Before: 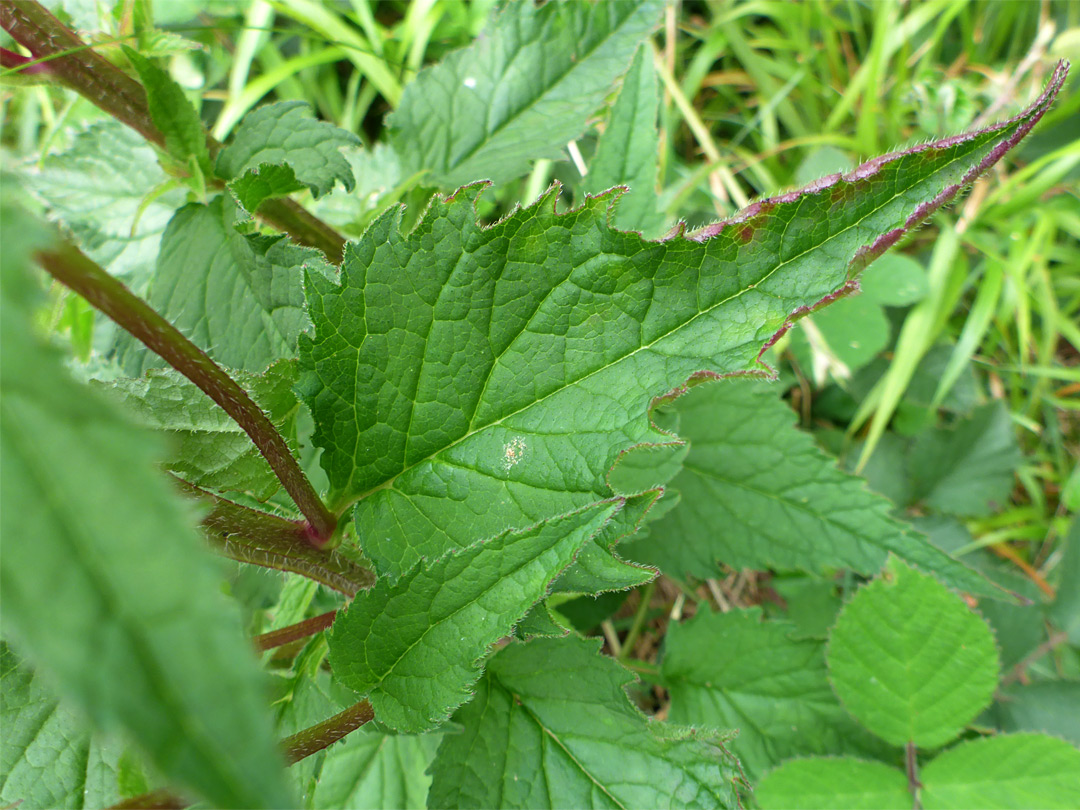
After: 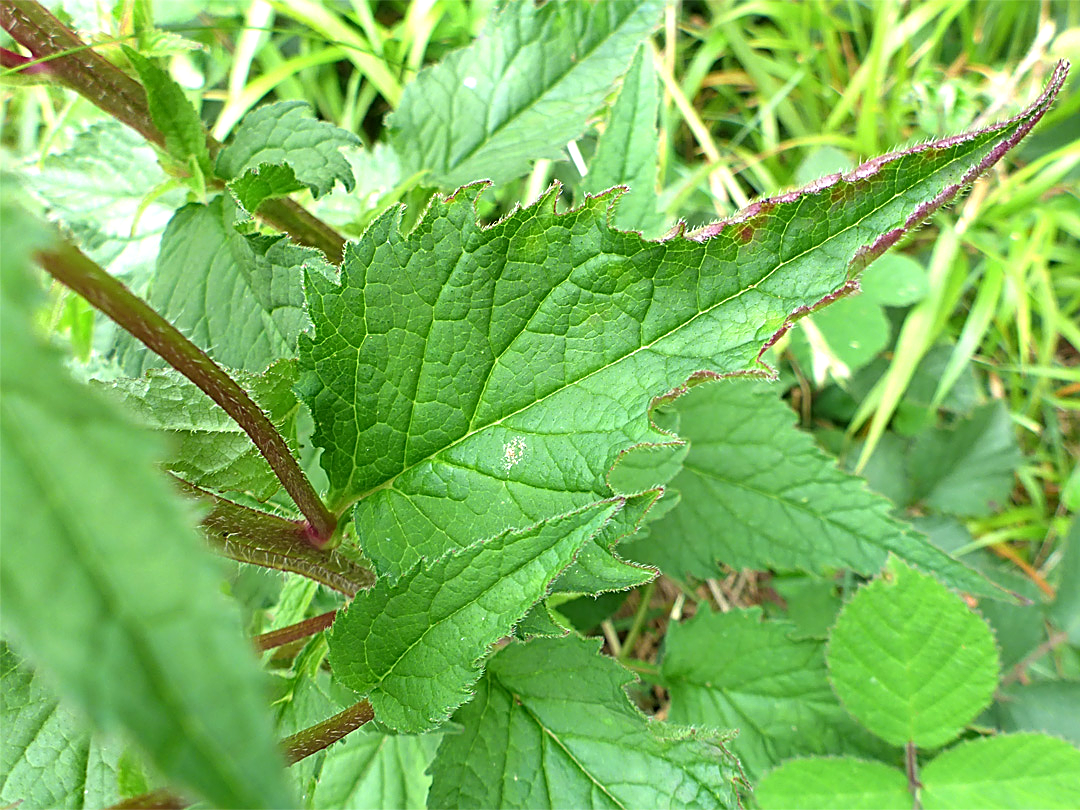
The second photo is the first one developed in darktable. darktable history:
exposure: exposure 0.575 EV, compensate highlight preservation false
sharpen: amount 0.748
